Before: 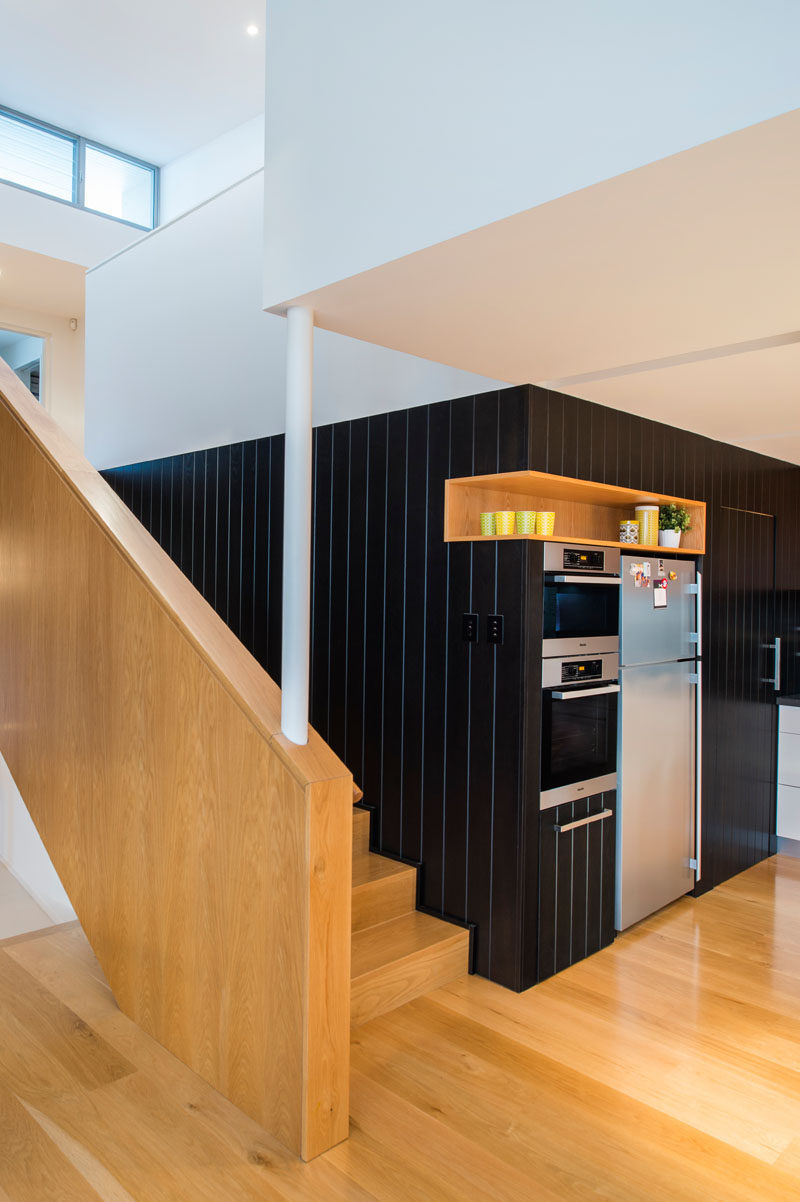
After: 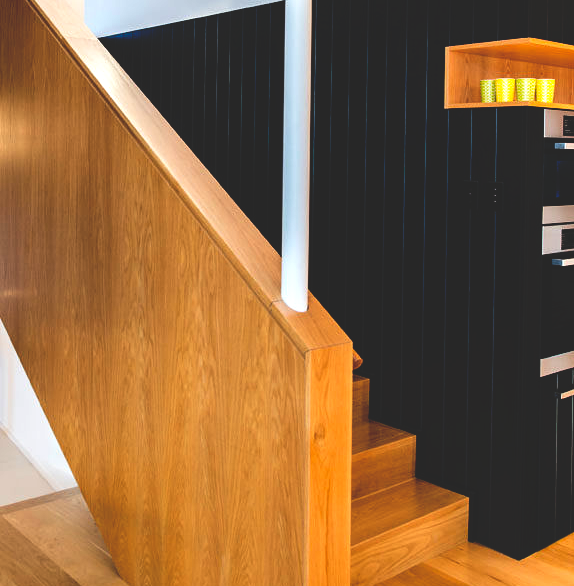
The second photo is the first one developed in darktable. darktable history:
exposure: exposure -0.116 EV, compensate highlight preservation false
tone equalizer: -8 EV -0.741 EV, -7 EV -0.691 EV, -6 EV -0.566 EV, -5 EV -0.371 EV, -3 EV 0.392 EV, -2 EV 0.6 EV, -1 EV 0.678 EV, +0 EV 0.732 EV, edges refinement/feathering 500, mask exposure compensation -1.57 EV, preserve details no
crop: top 36.078%, right 28.128%, bottom 15.096%
base curve: curves: ch0 [(0, 0.02) (0.083, 0.036) (1, 1)], preserve colors none
